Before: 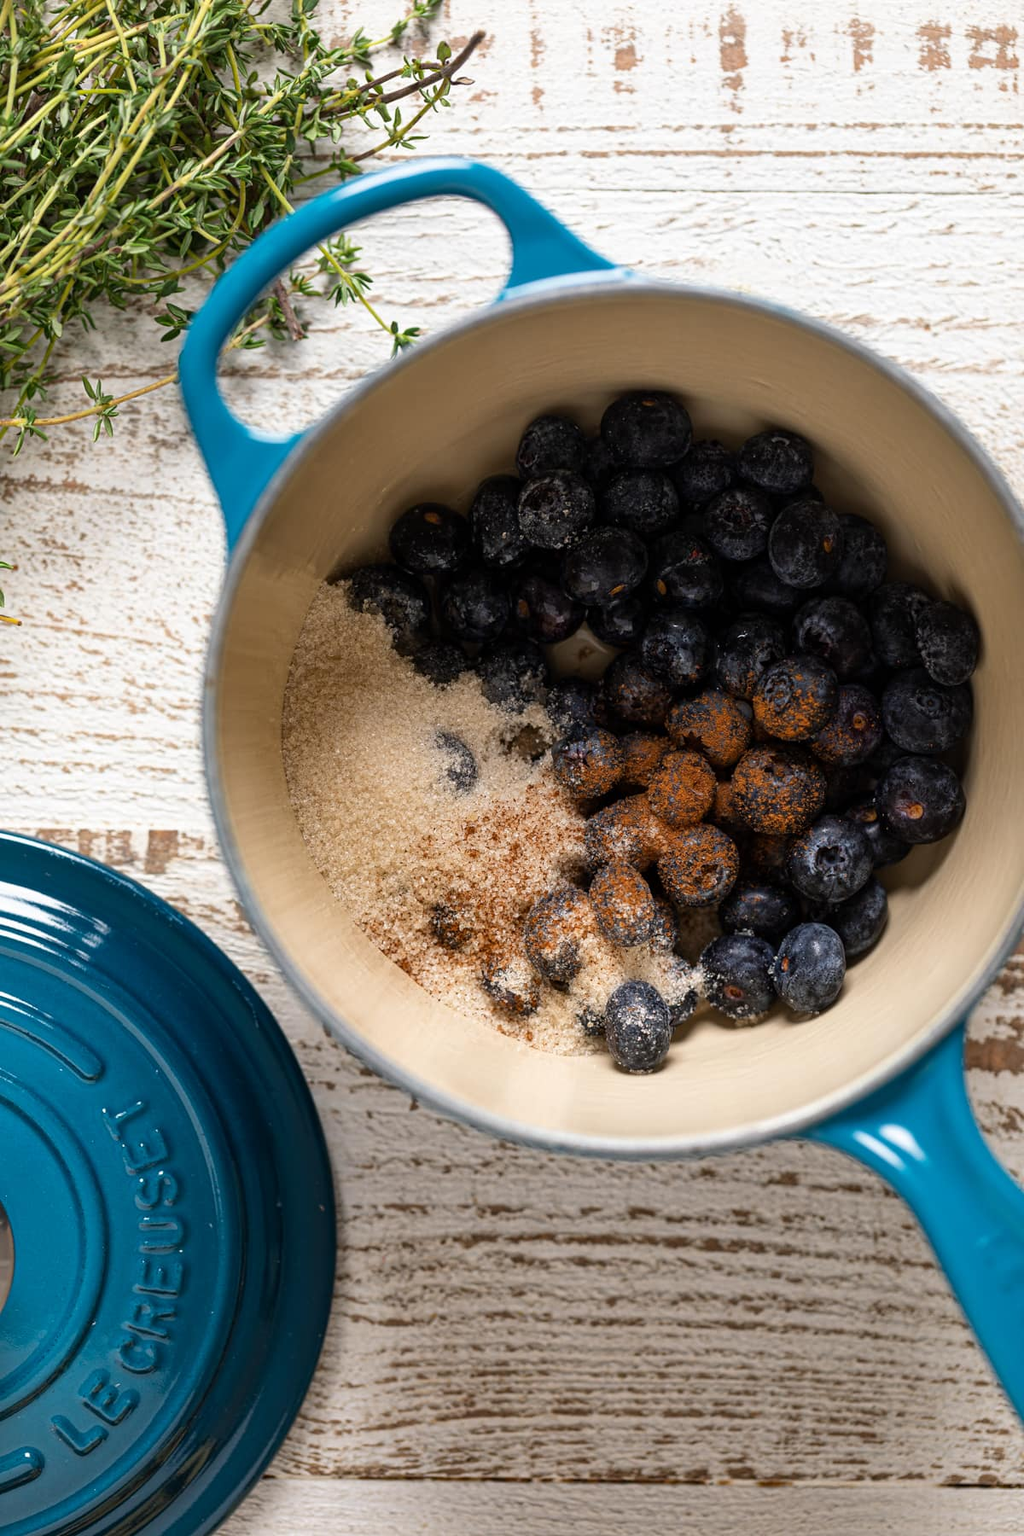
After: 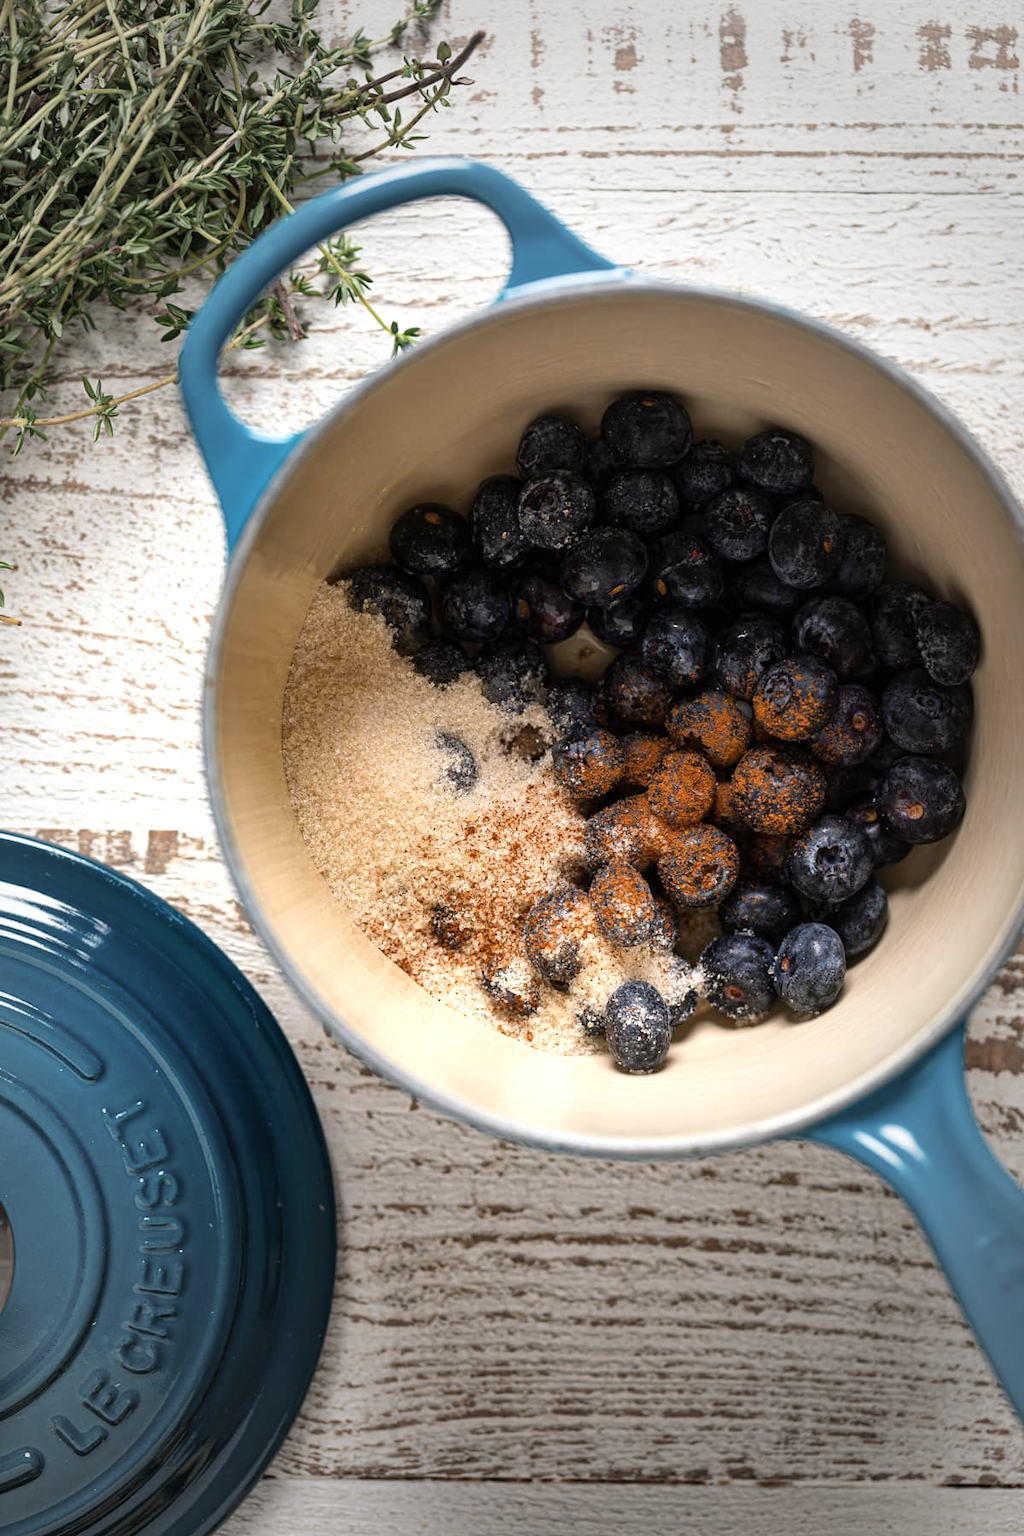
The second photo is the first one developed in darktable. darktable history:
vignetting: fall-off start 33.31%, fall-off radius 64.92%, width/height ratio 0.954
exposure: black level correction 0, exposure 0.5 EV, compensate highlight preservation false
